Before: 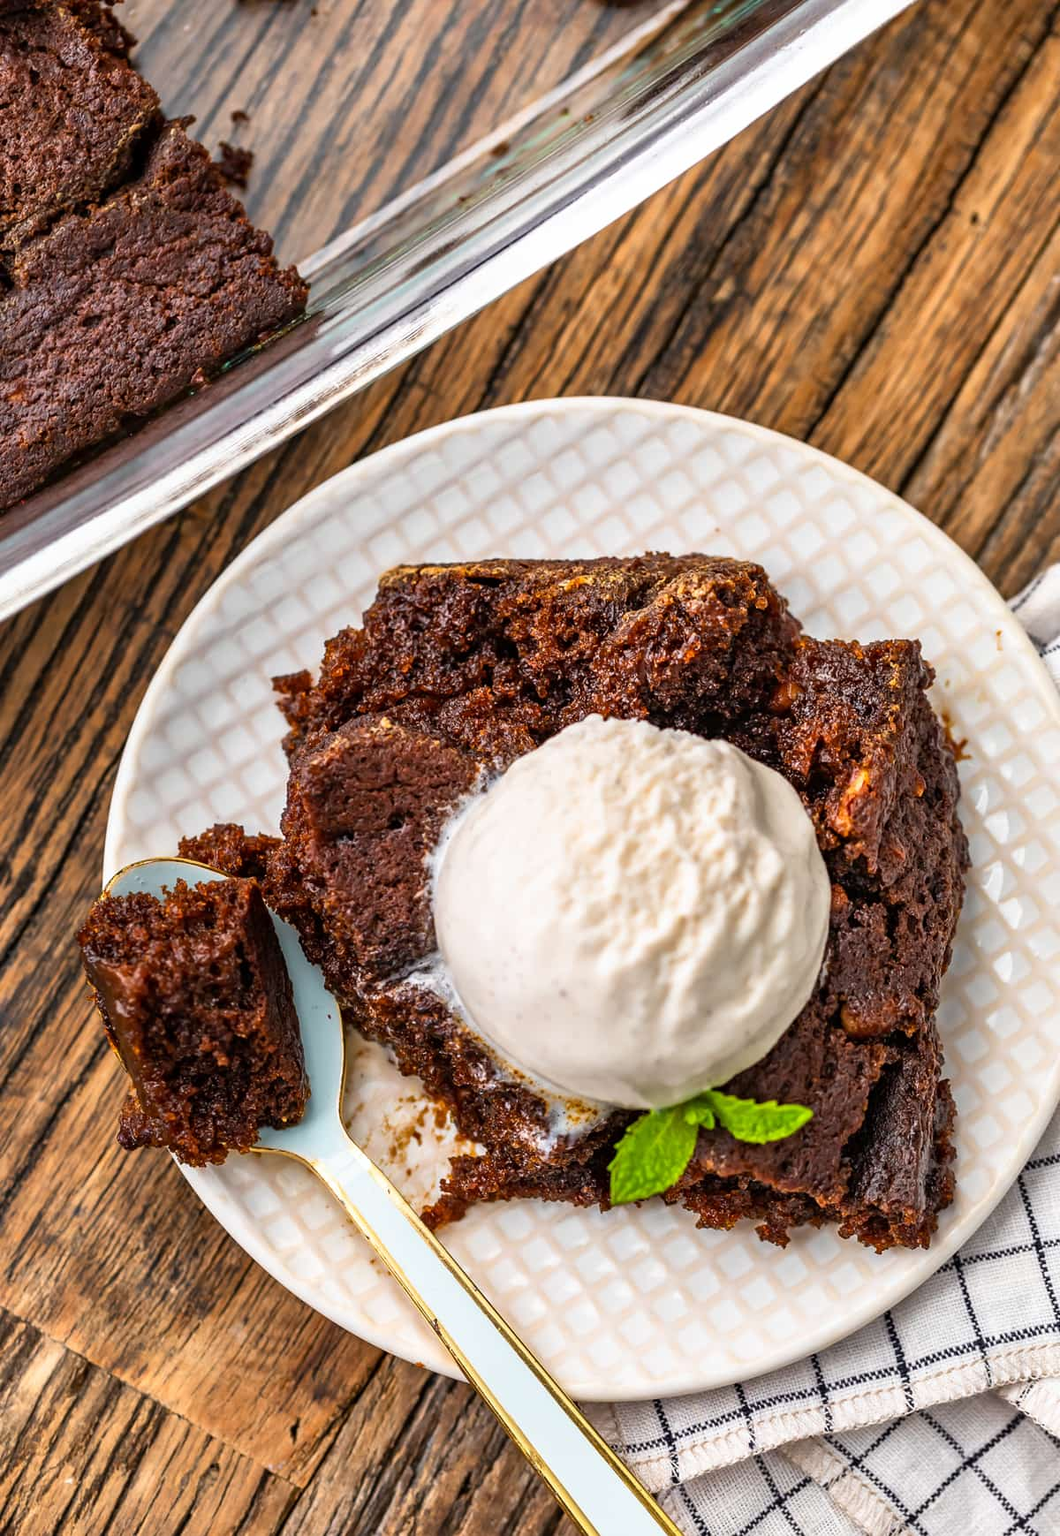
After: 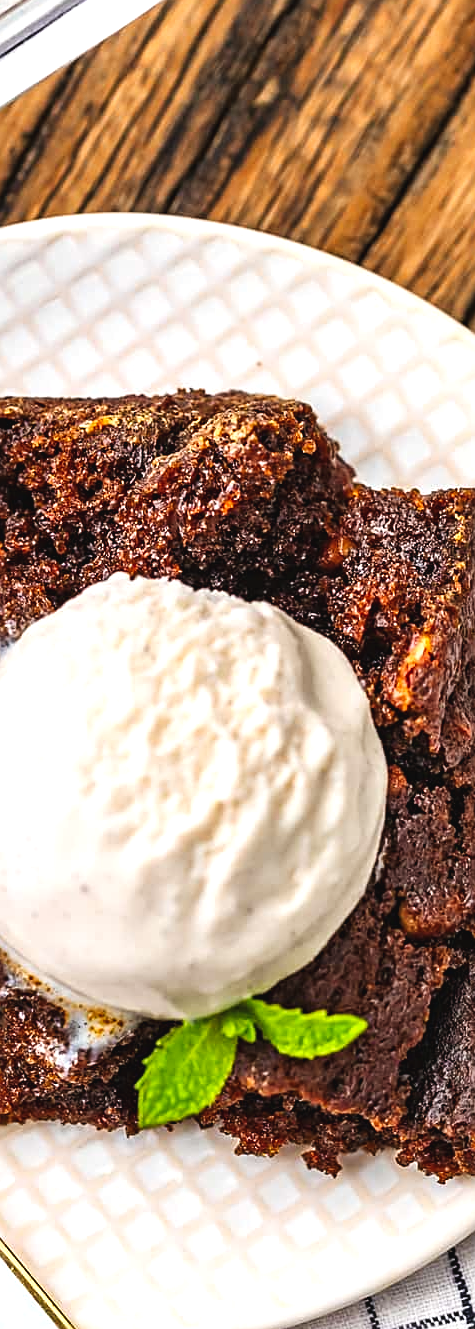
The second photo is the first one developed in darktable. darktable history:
exposure: exposure 0.345 EV, compensate highlight preservation false
sharpen: on, module defaults
tone curve: curves: ch0 [(0, 0.032) (0.181, 0.152) (0.751, 0.762) (1, 1)], preserve colors none
crop: left 46.16%, top 13.596%, right 14.232%, bottom 9.964%
